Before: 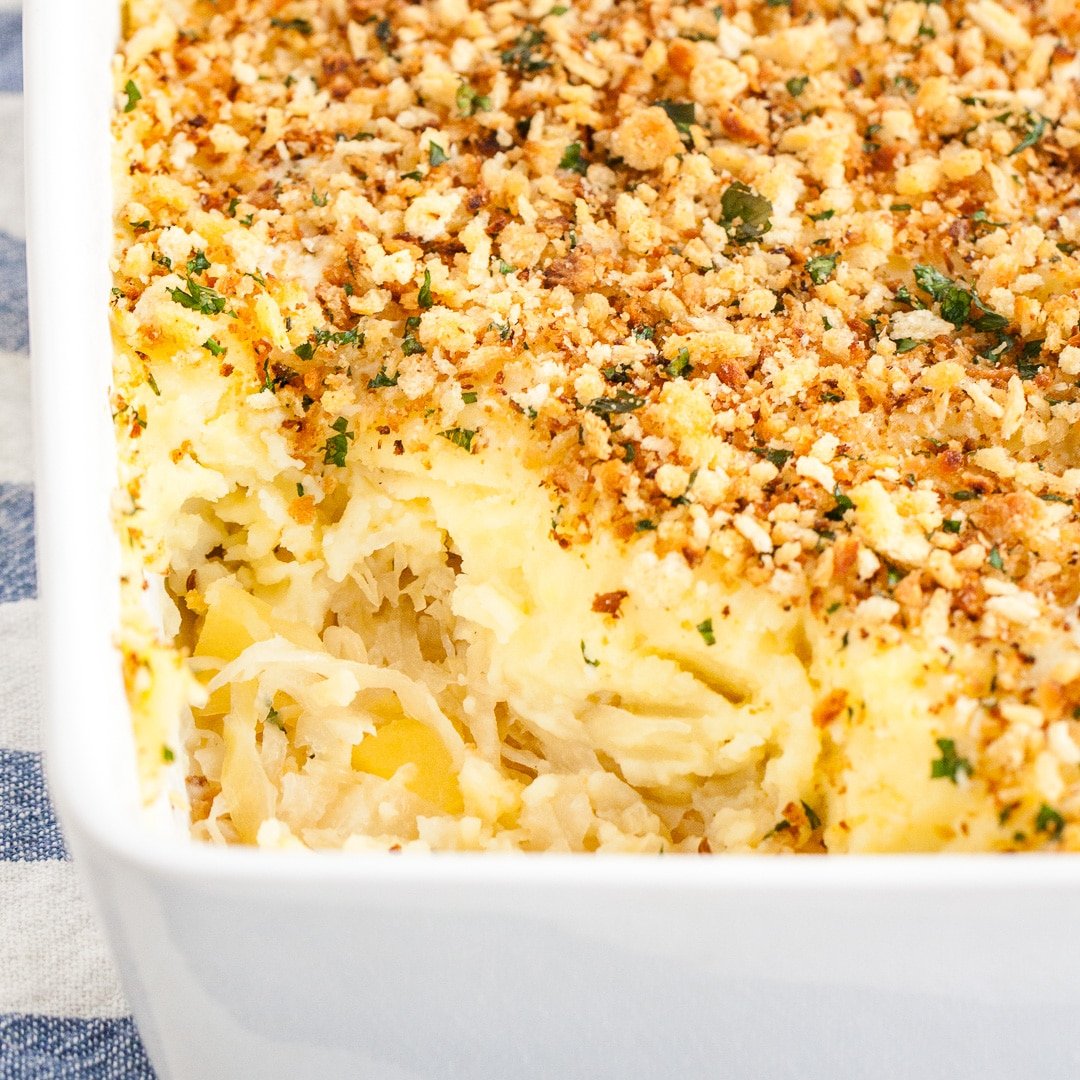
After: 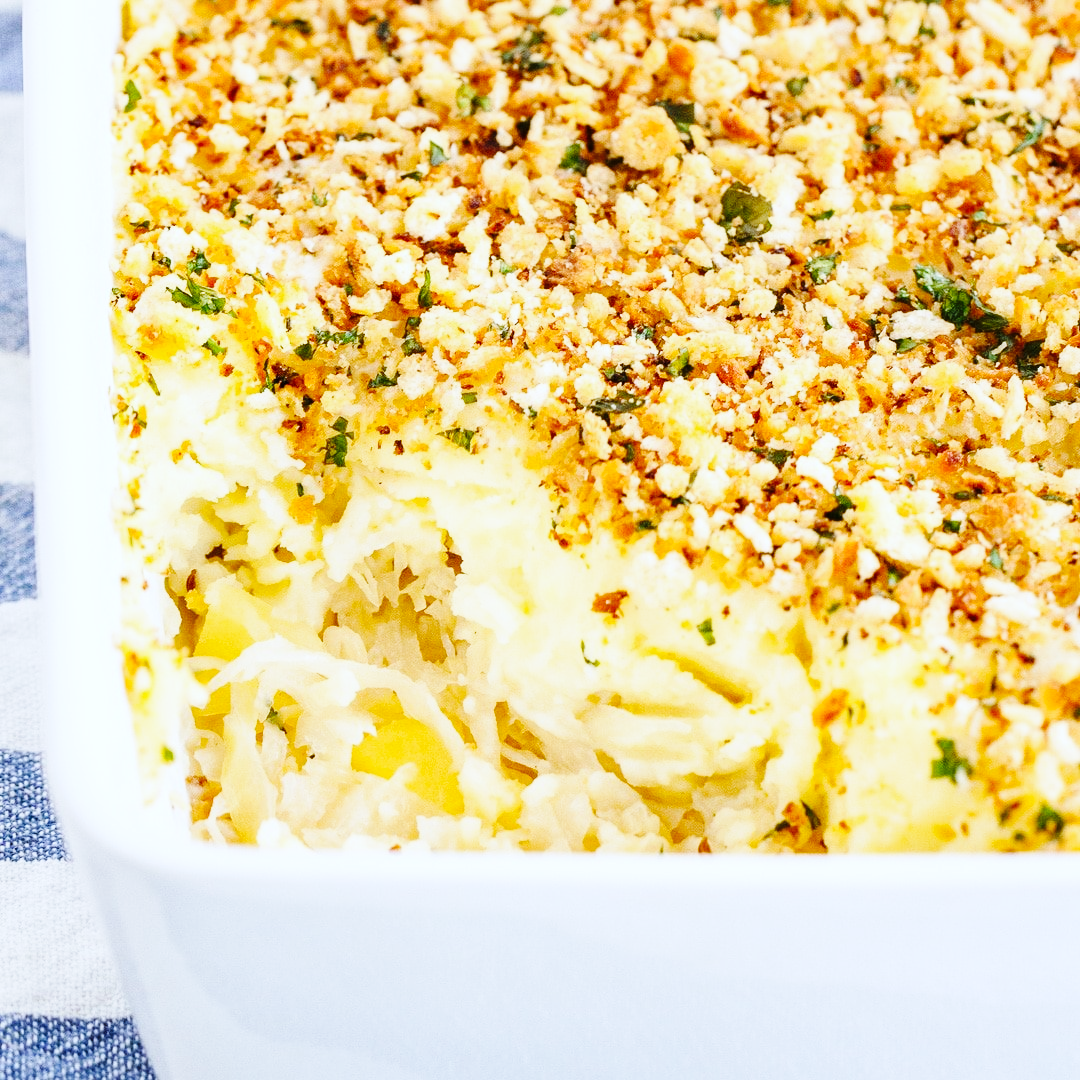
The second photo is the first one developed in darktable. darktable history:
base curve: curves: ch0 [(0, 0) (0.036, 0.025) (0.121, 0.166) (0.206, 0.329) (0.605, 0.79) (1, 1)], preserve colors none
white balance: red 0.931, blue 1.11
